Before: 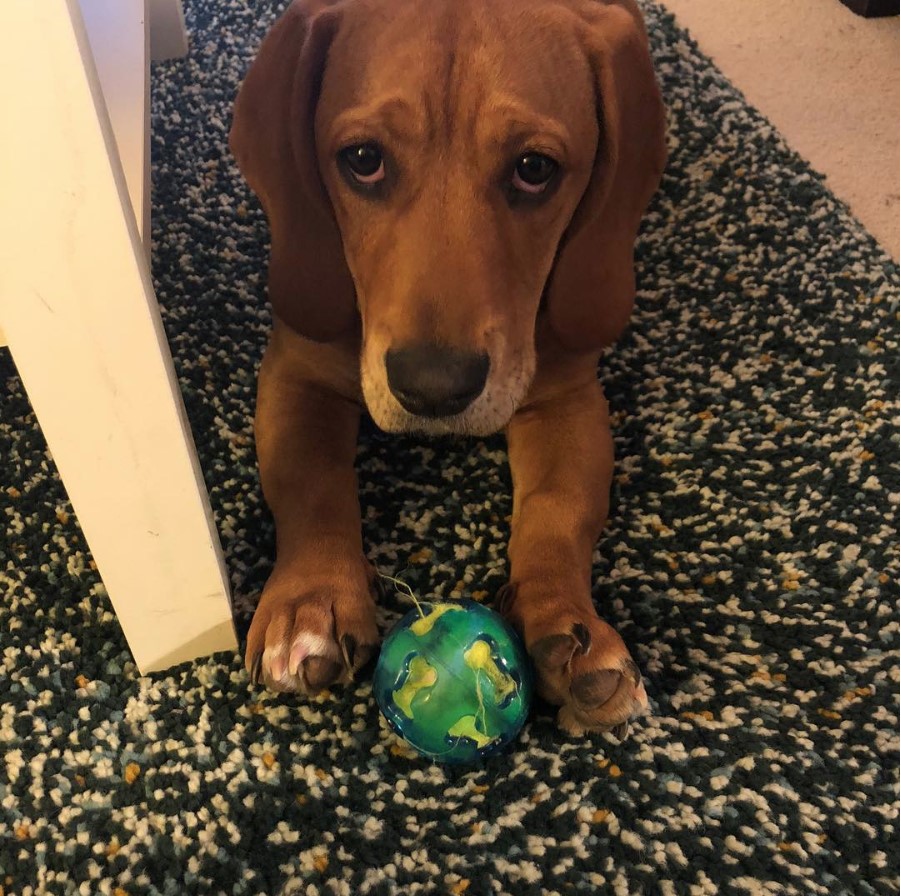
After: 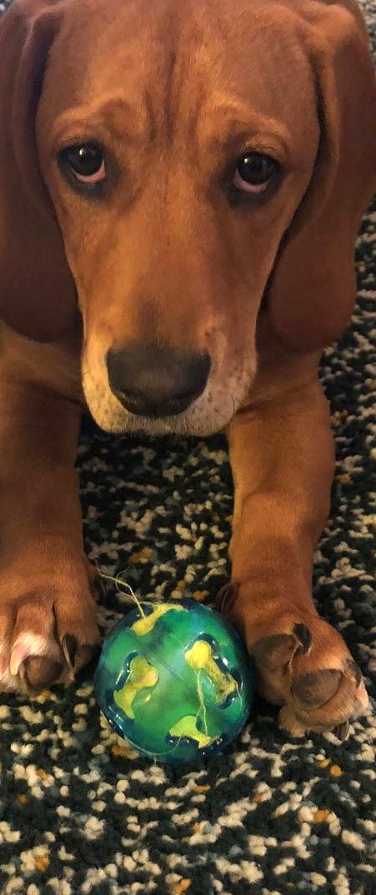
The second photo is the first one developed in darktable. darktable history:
crop: left 31.066%, right 27.142%
exposure: exposure 0.603 EV, compensate exposure bias true, compensate highlight preservation false
